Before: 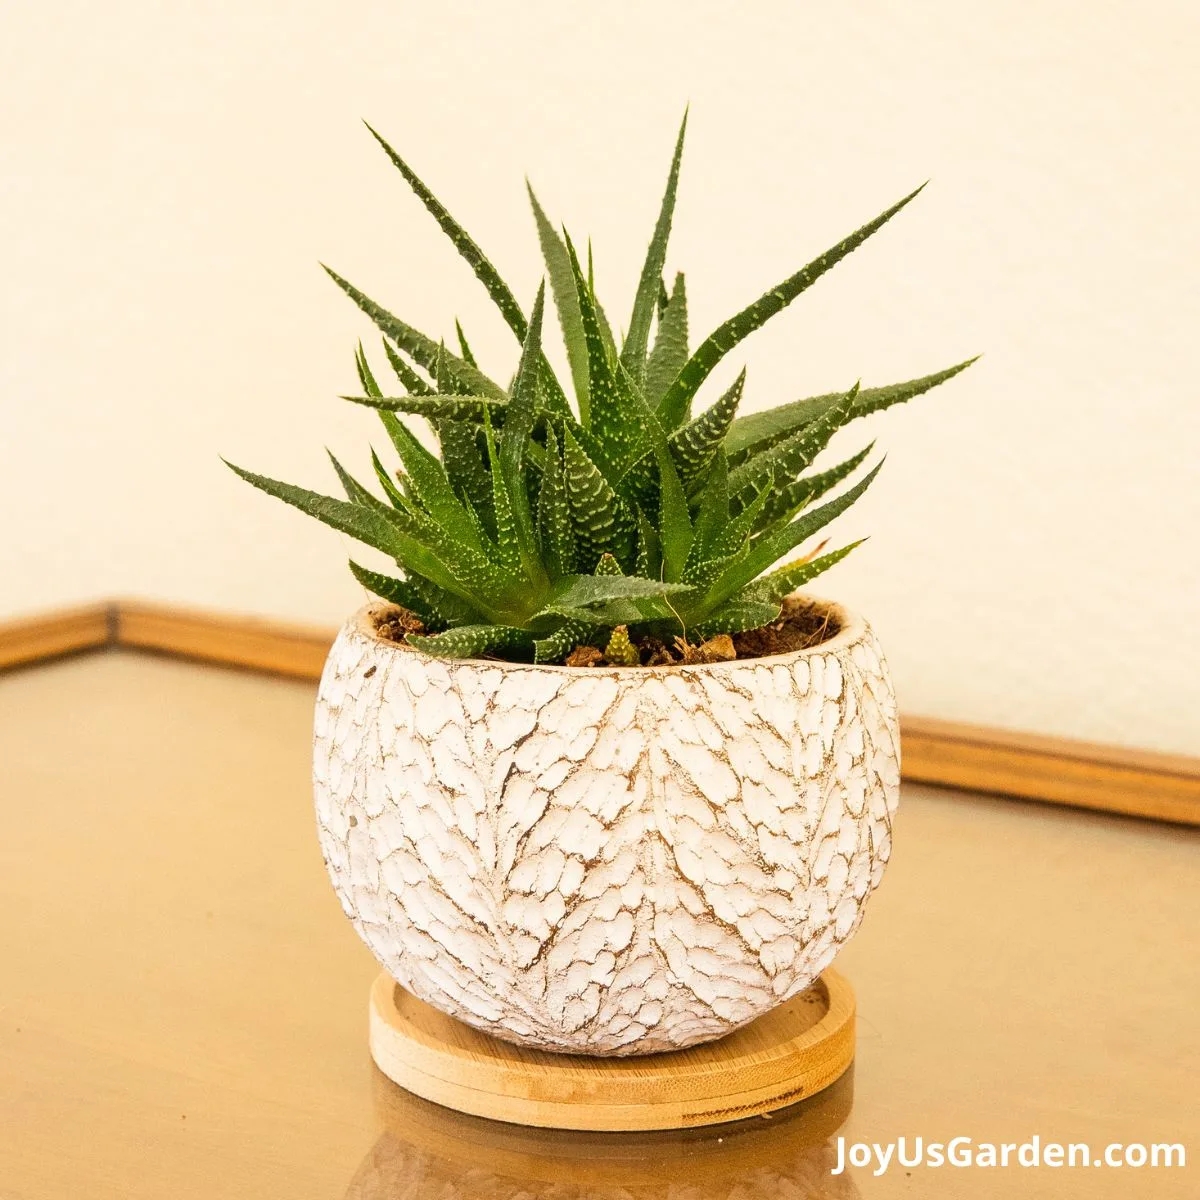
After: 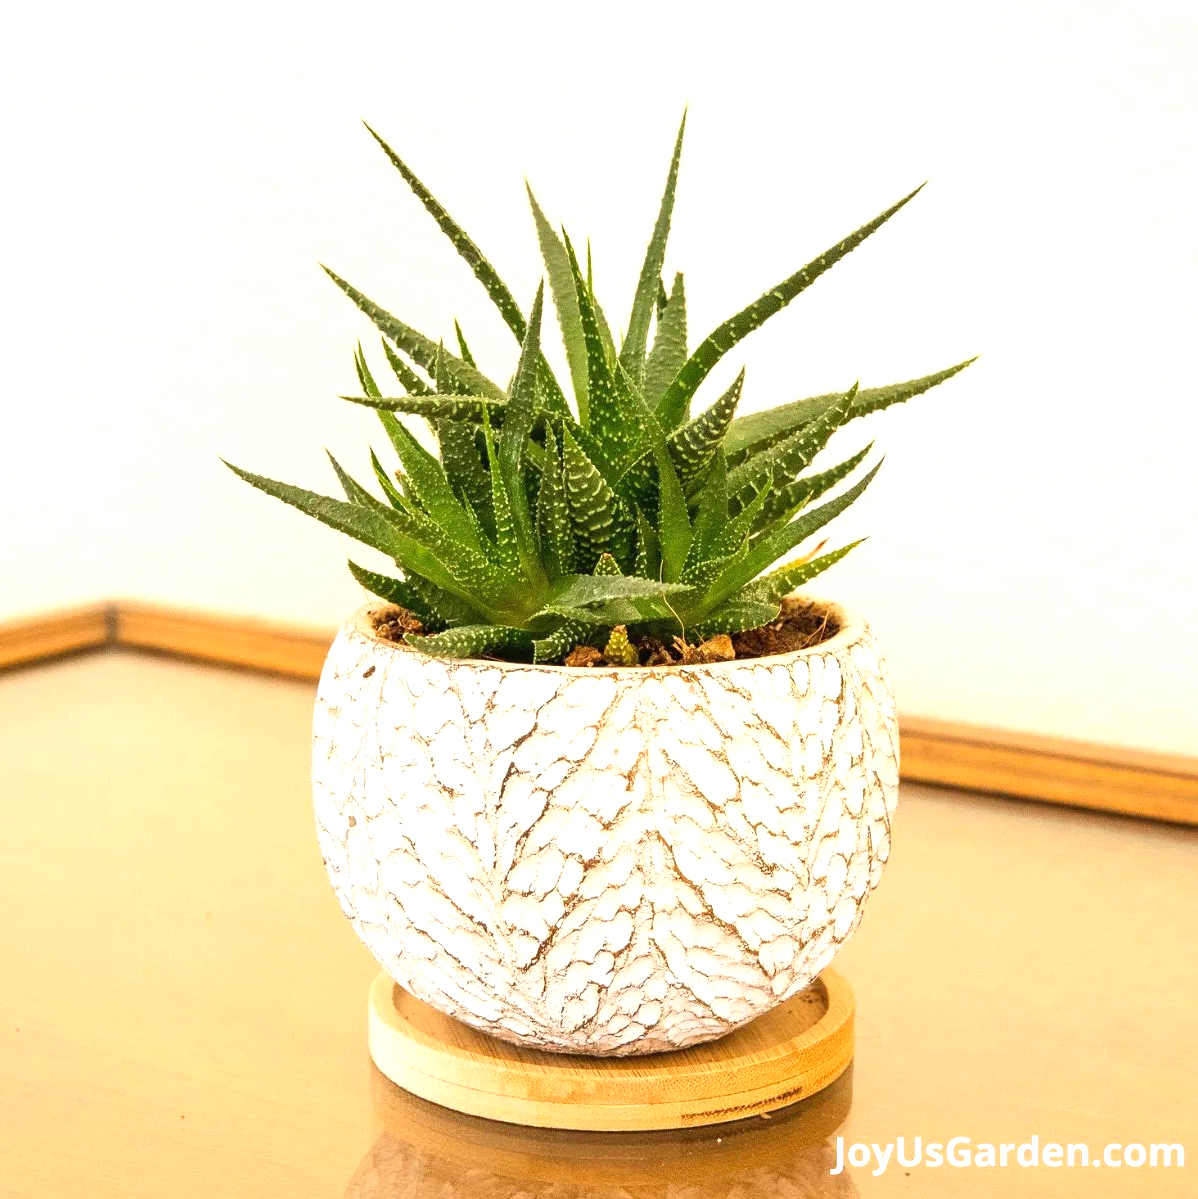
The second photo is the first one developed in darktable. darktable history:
crop and rotate: left 0.136%, bottom 0.004%
exposure: black level correction 0, exposure 0.498 EV, compensate highlight preservation false
